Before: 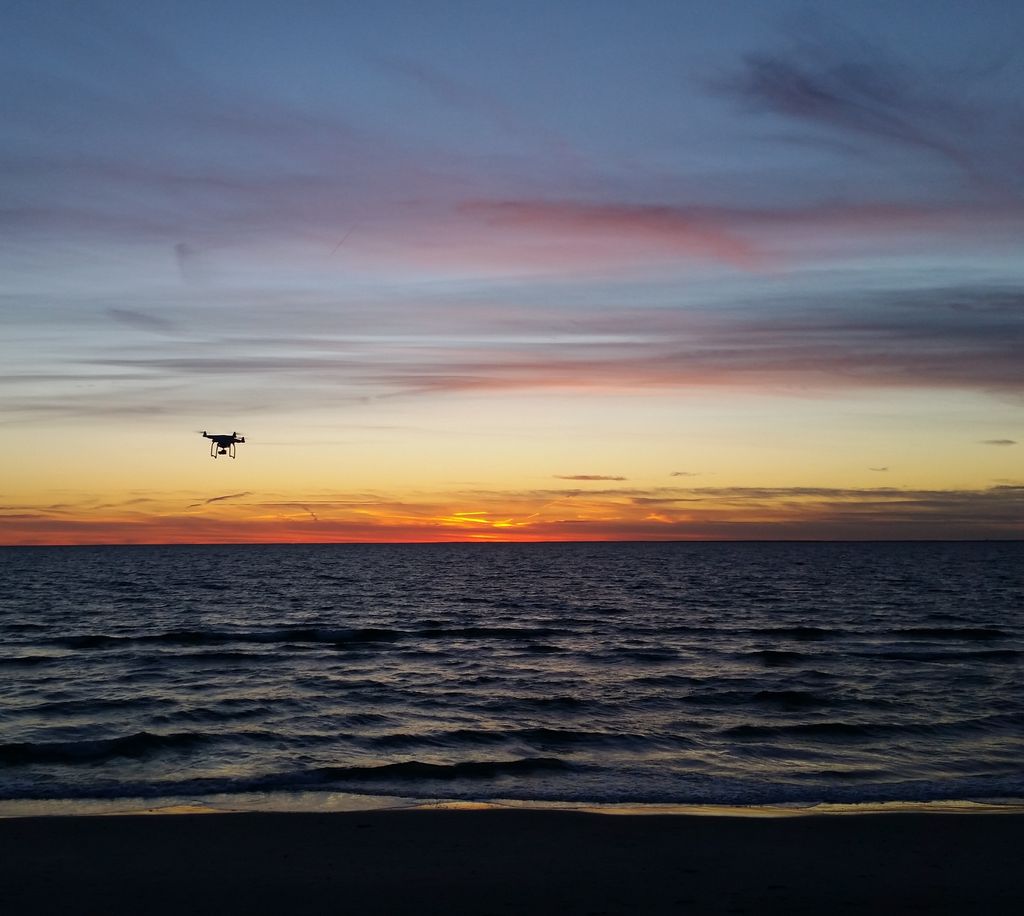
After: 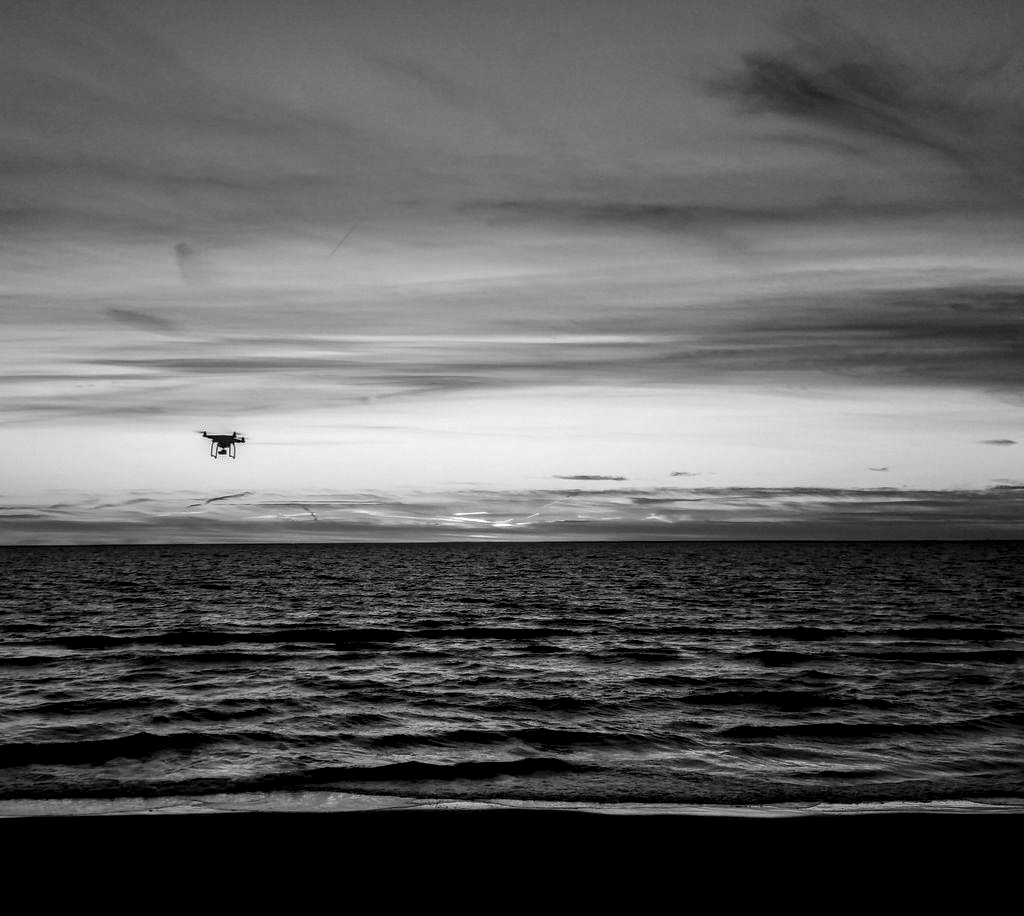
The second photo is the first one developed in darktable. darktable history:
monochrome: a 32, b 64, size 2.3, highlights 1
local contrast: highlights 12%, shadows 38%, detail 183%, midtone range 0.471
